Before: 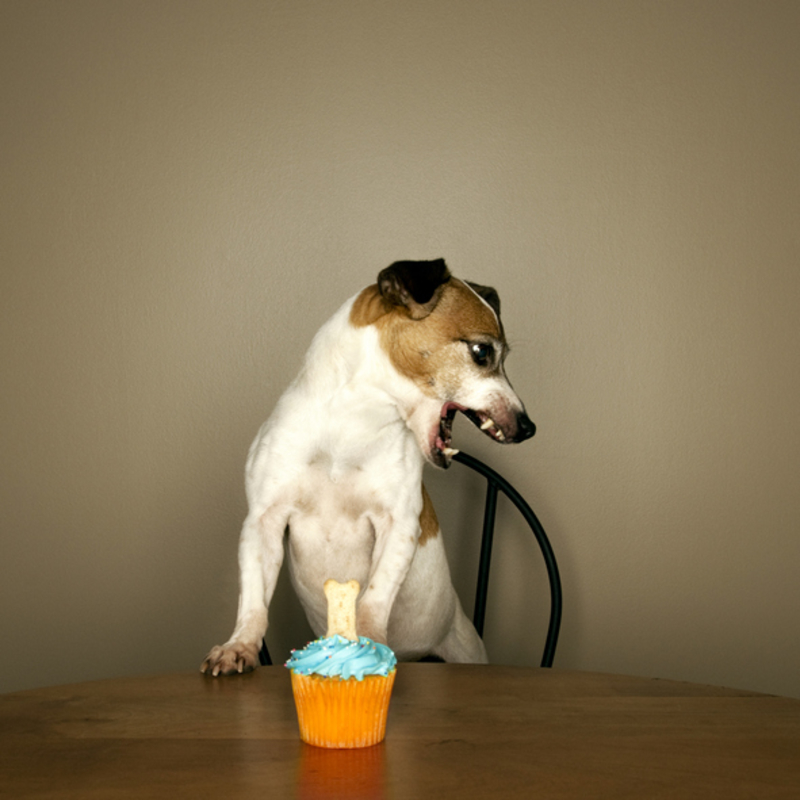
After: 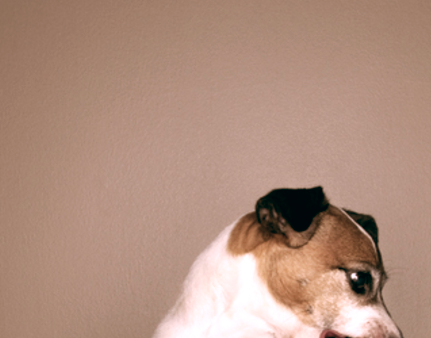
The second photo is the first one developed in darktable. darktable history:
color balance: lift [1, 0.994, 1.002, 1.006], gamma [0.957, 1.081, 1.016, 0.919], gain [0.97, 0.972, 1.01, 1.028], input saturation 91.06%, output saturation 79.8%
white balance: red 1.188, blue 1.11
crop: left 15.306%, top 9.065%, right 30.789%, bottom 48.638%
